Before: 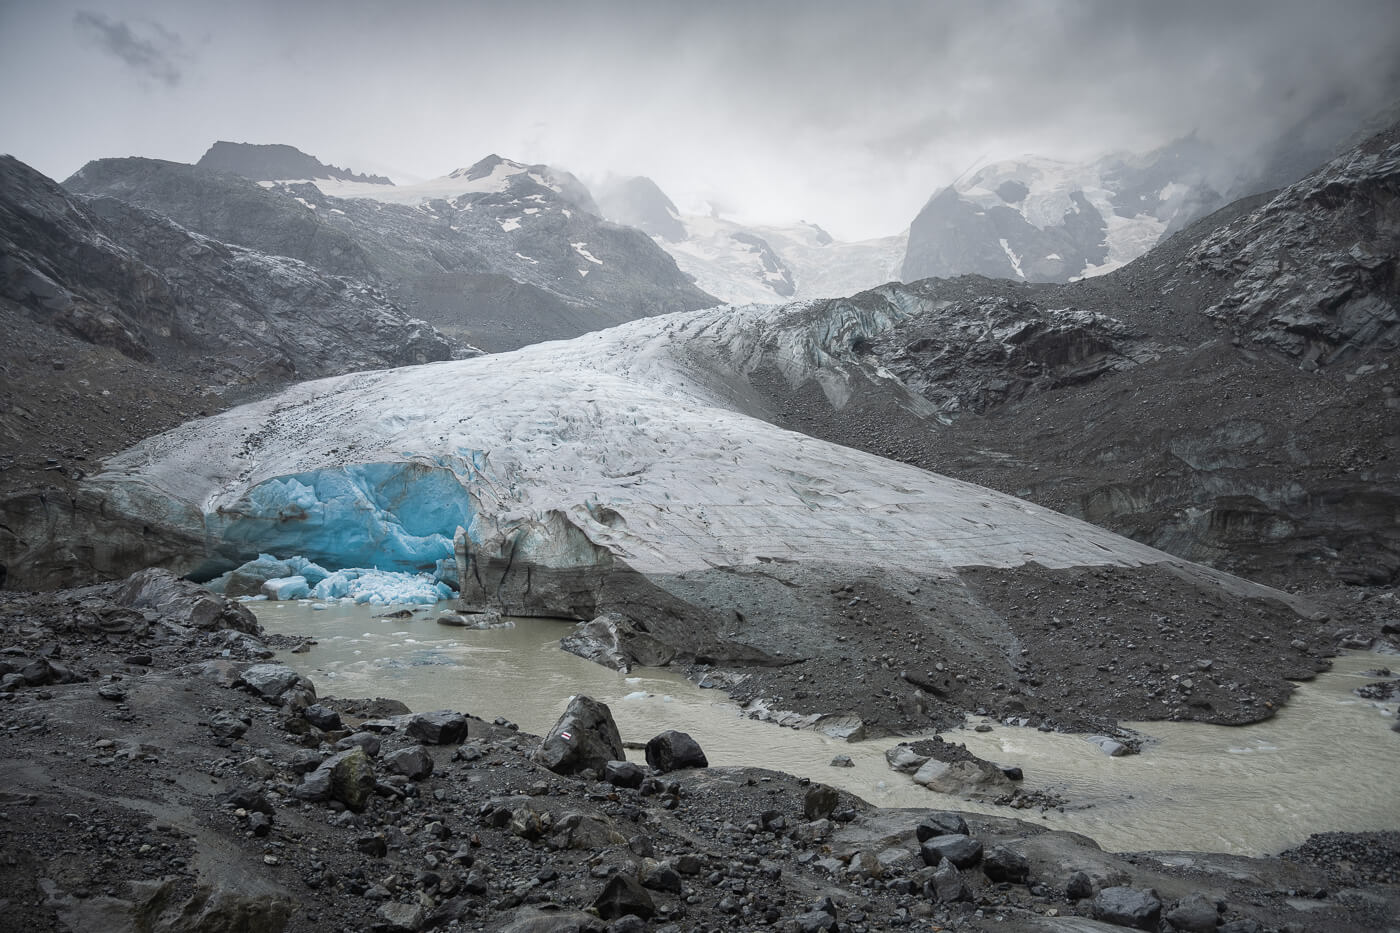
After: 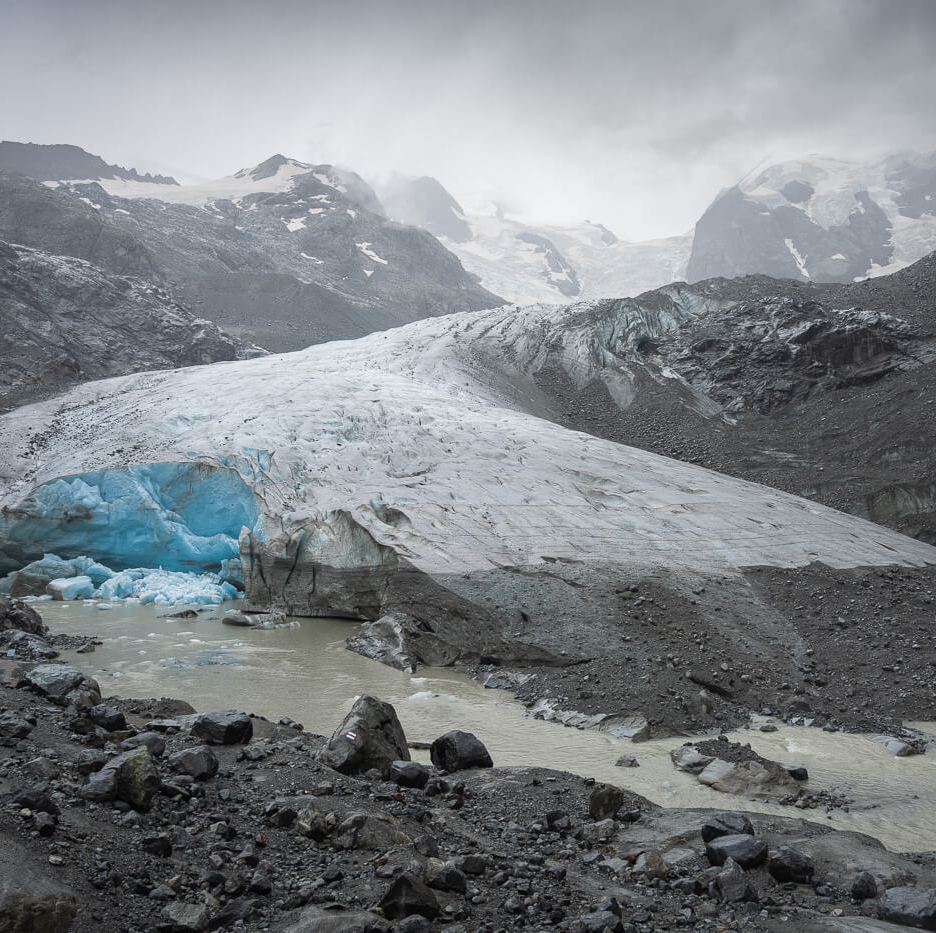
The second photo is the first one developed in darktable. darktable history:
crop: left 15.37%, right 17.749%
